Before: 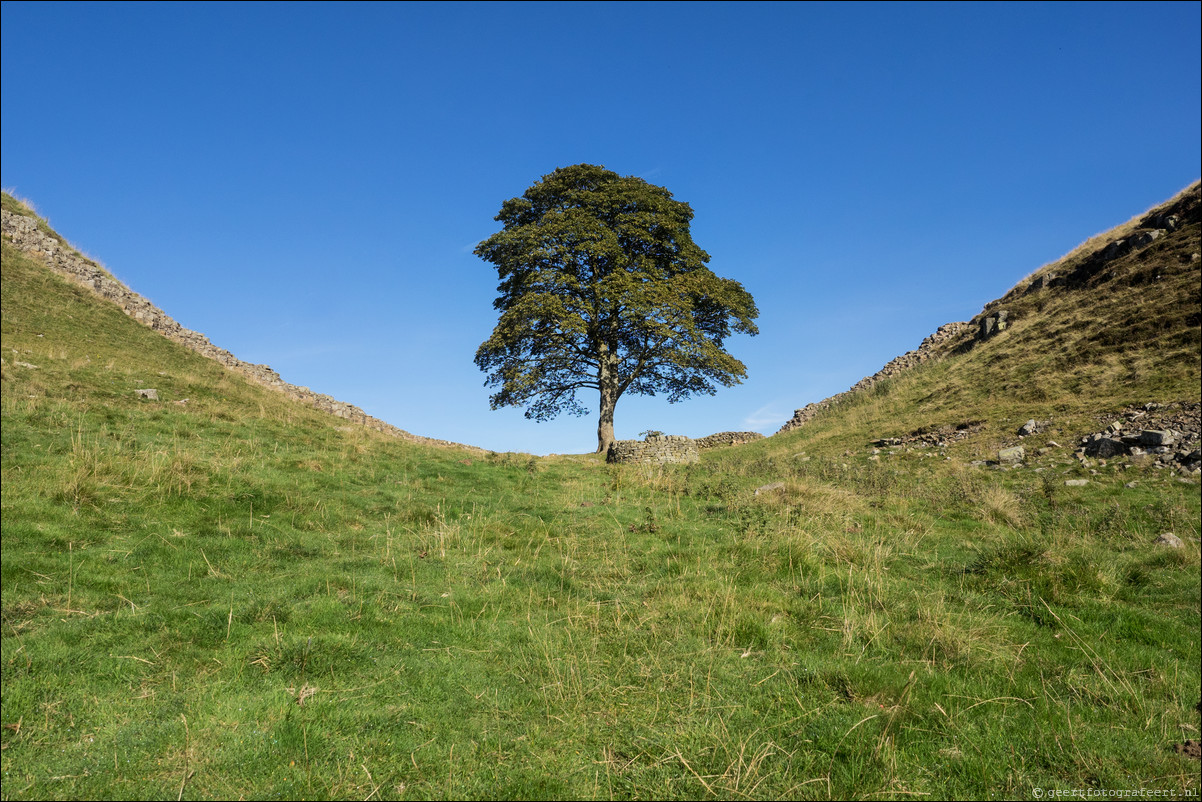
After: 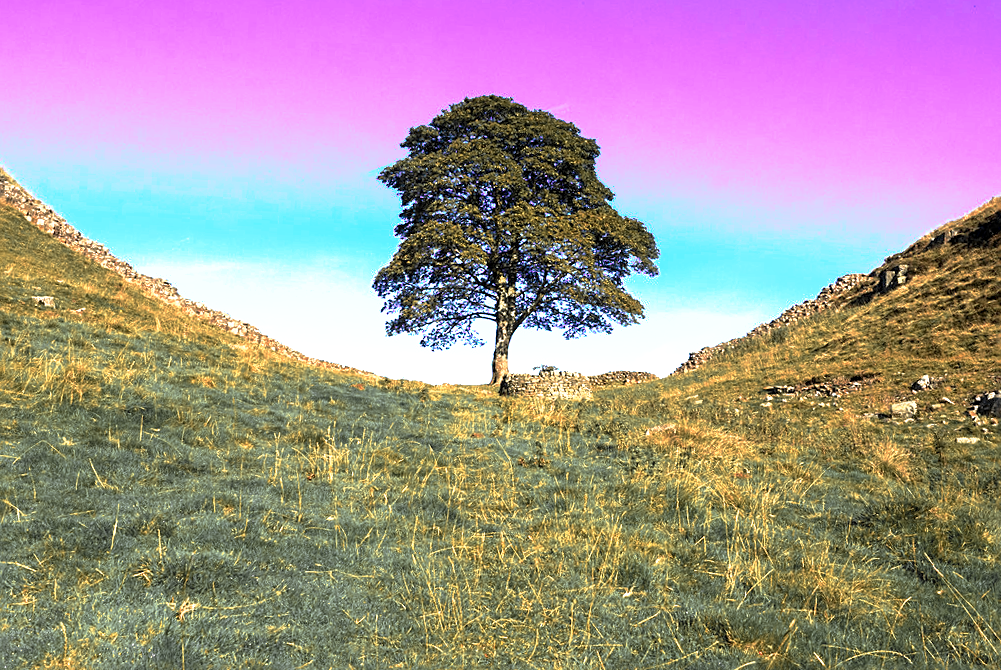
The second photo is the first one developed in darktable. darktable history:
color zones: curves: ch0 [(0, 0.363) (0.128, 0.373) (0.25, 0.5) (0.402, 0.407) (0.521, 0.525) (0.63, 0.559) (0.729, 0.662) (0.867, 0.471)]; ch1 [(0, 0.515) (0.136, 0.618) (0.25, 0.5) (0.378, 0) (0.516, 0) (0.622, 0.593) (0.737, 0.819) (0.87, 0.593)]; ch2 [(0, 0.529) (0.128, 0.471) (0.282, 0.451) (0.386, 0.662) (0.516, 0.525) (0.633, 0.554) (0.75, 0.62) (0.875, 0.441)]
exposure: black level correction 0, exposure 1 EV, compensate exposure bias true, compensate highlight preservation false
base curve: curves: ch0 [(0, 0) (0.595, 0.418) (1, 1)], preserve colors none
local contrast: highlights 102%, shadows 102%, detail 119%, midtone range 0.2
crop and rotate: angle -3.12°, left 5.403%, top 5.159%, right 4.621%, bottom 4.563%
sharpen: on, module defaults
velvia: on, module defaults
